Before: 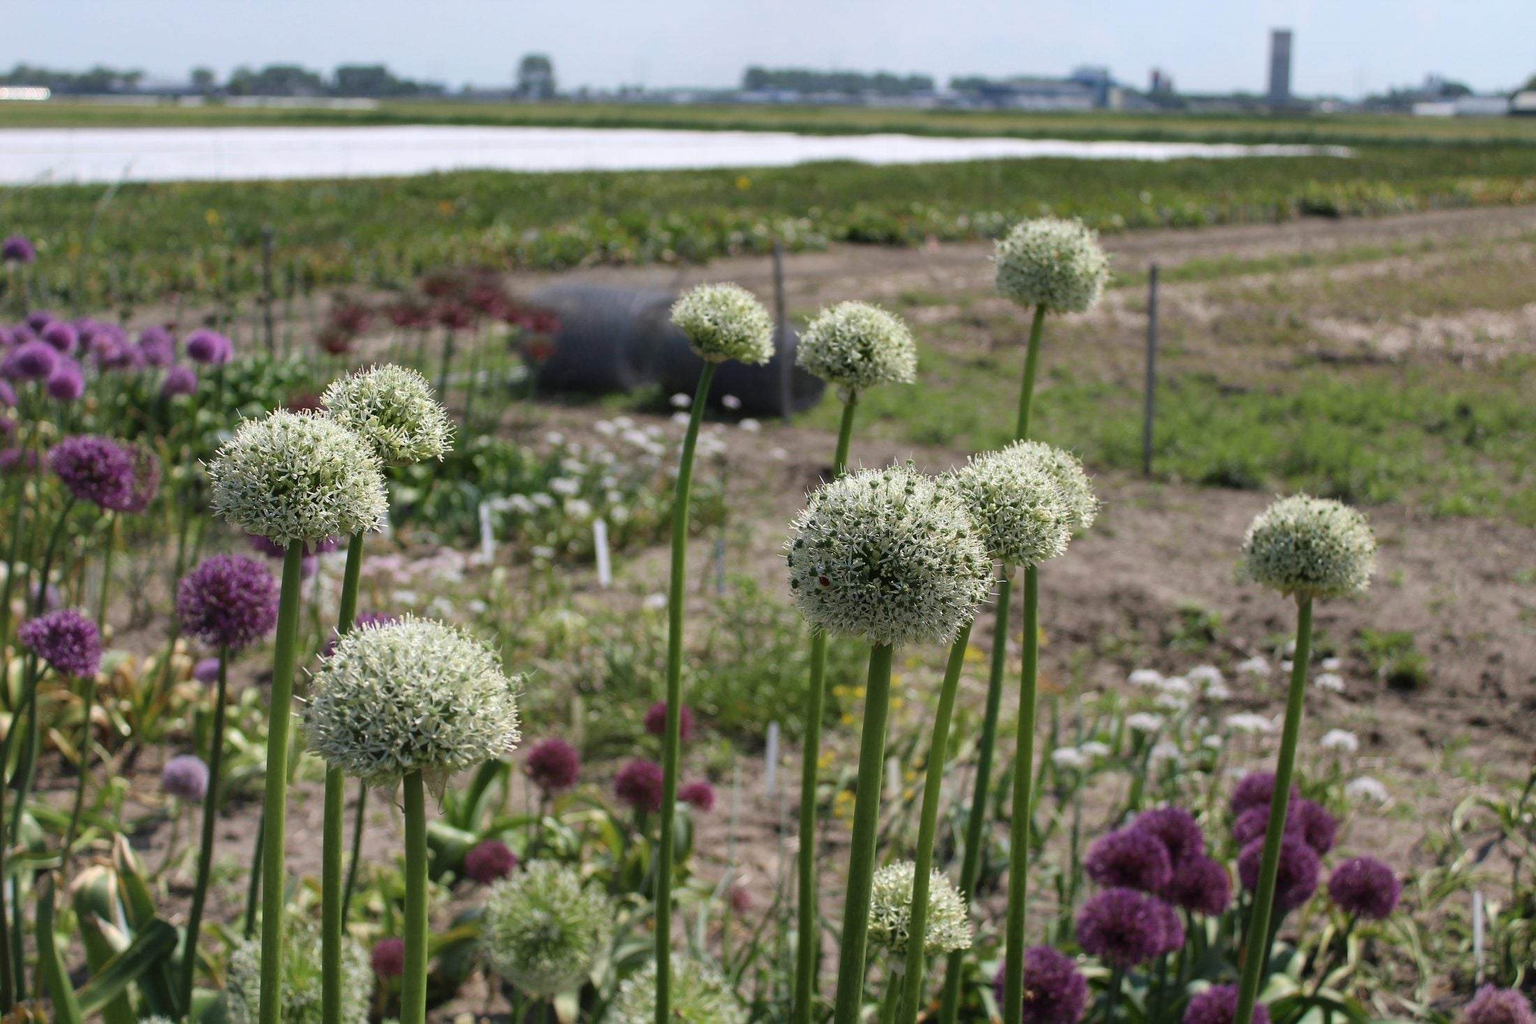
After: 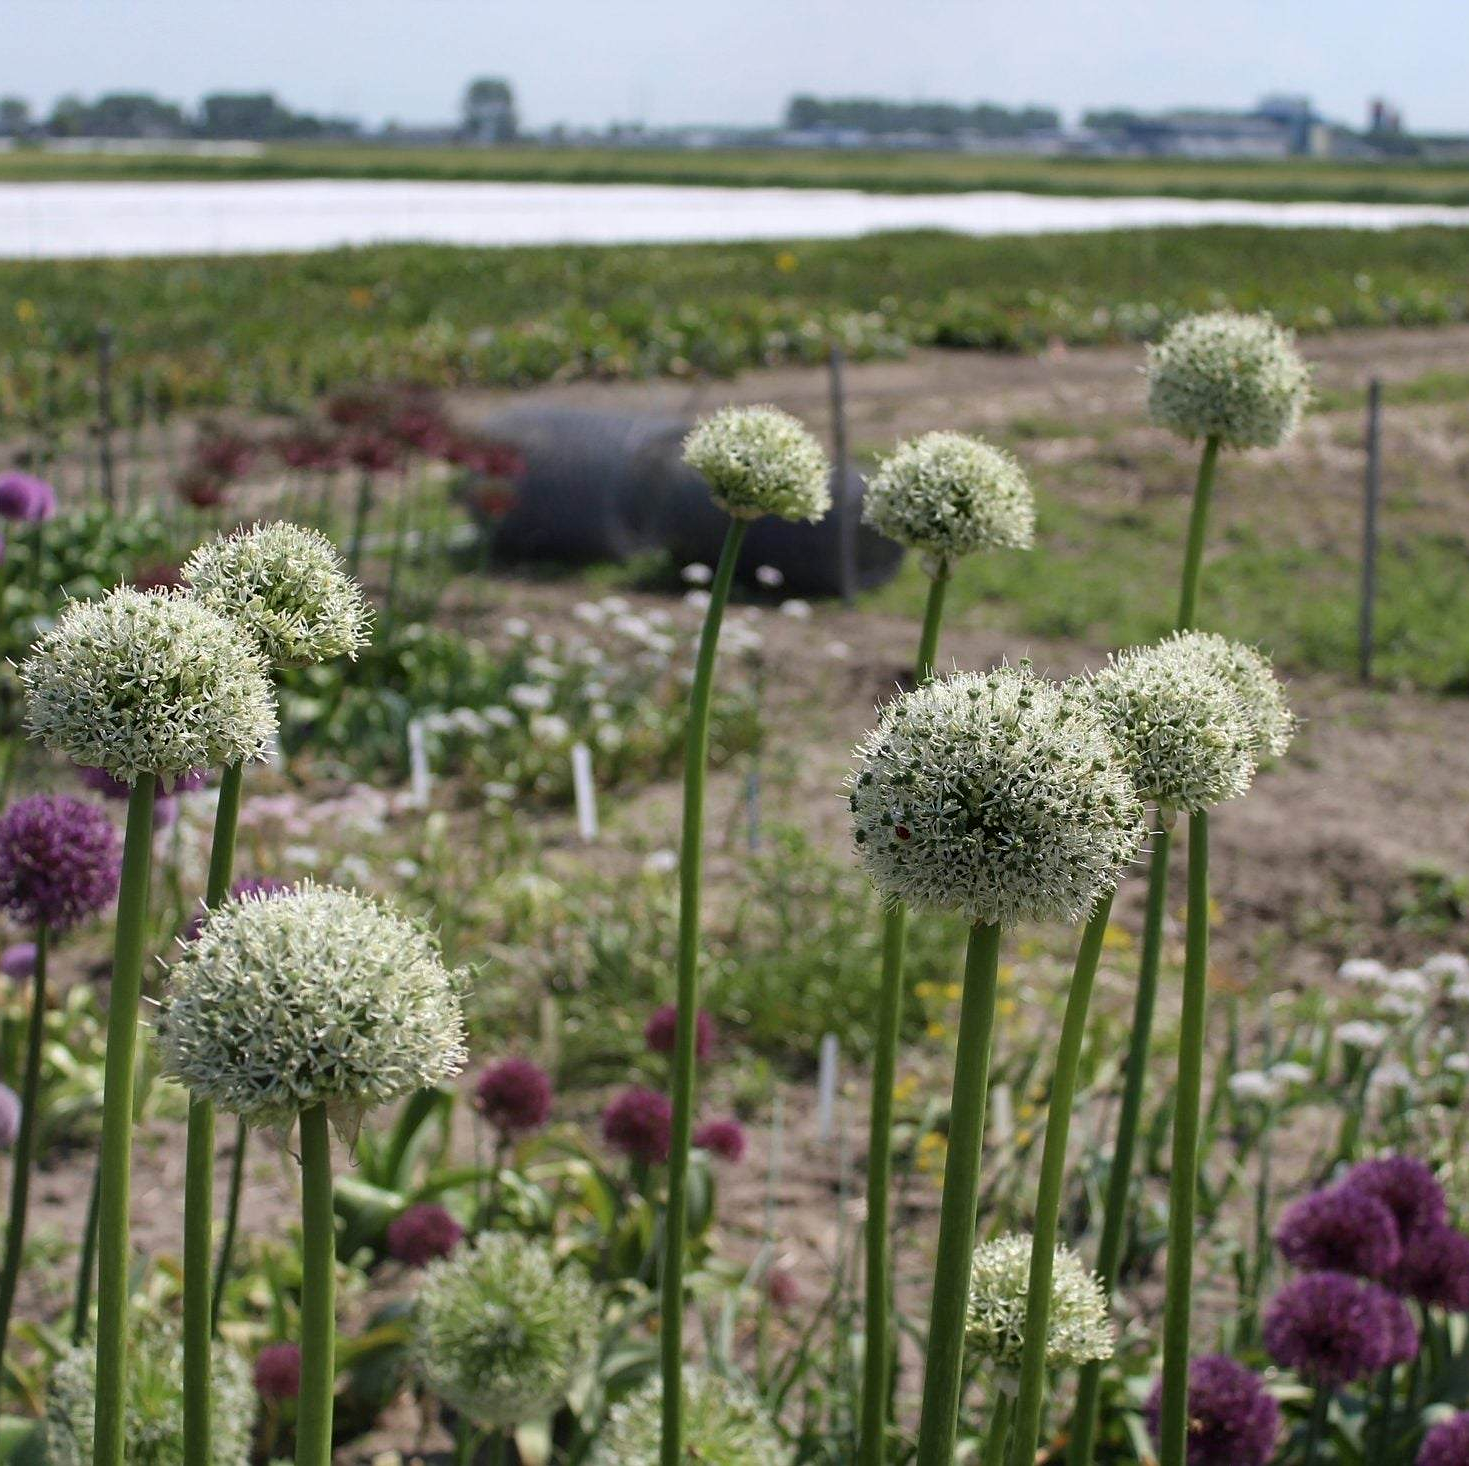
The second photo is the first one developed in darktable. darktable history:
crop and rotate: left 12.667%, right 20.556%
exposure: black level correction 0.001, compensate highlight preservation false
sharpen: amount 0.203
color correction: highlights b* 0.063, saturation 0.988
